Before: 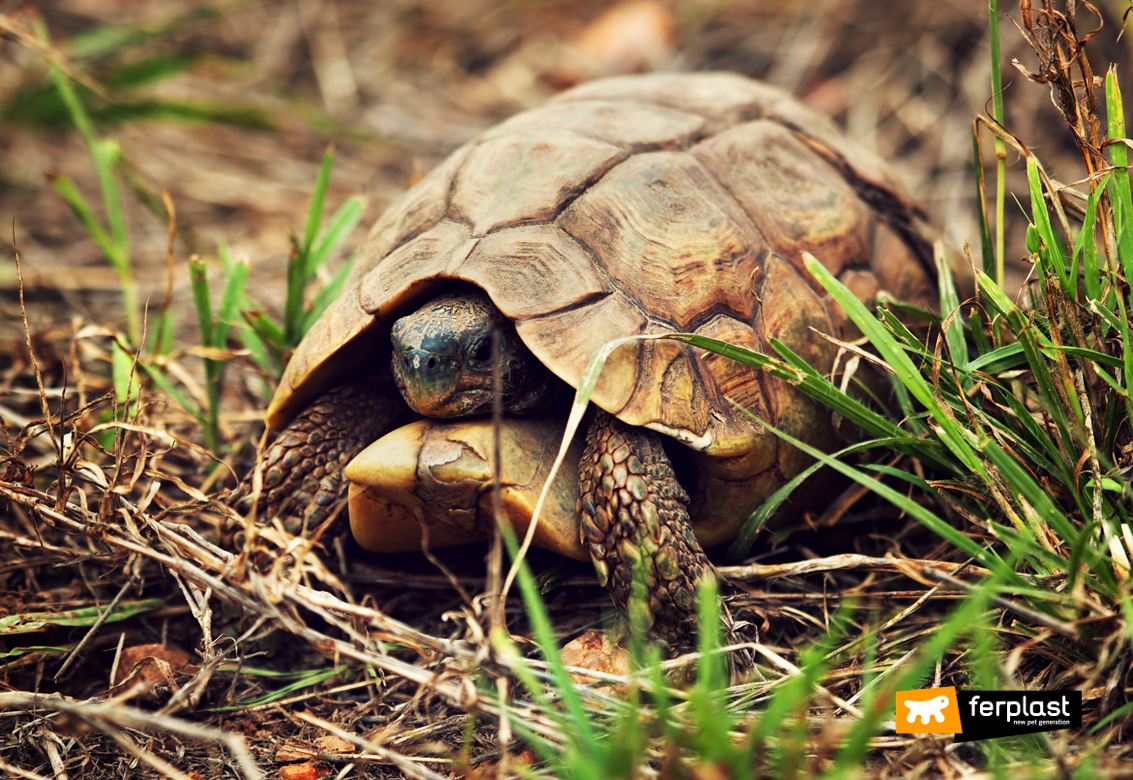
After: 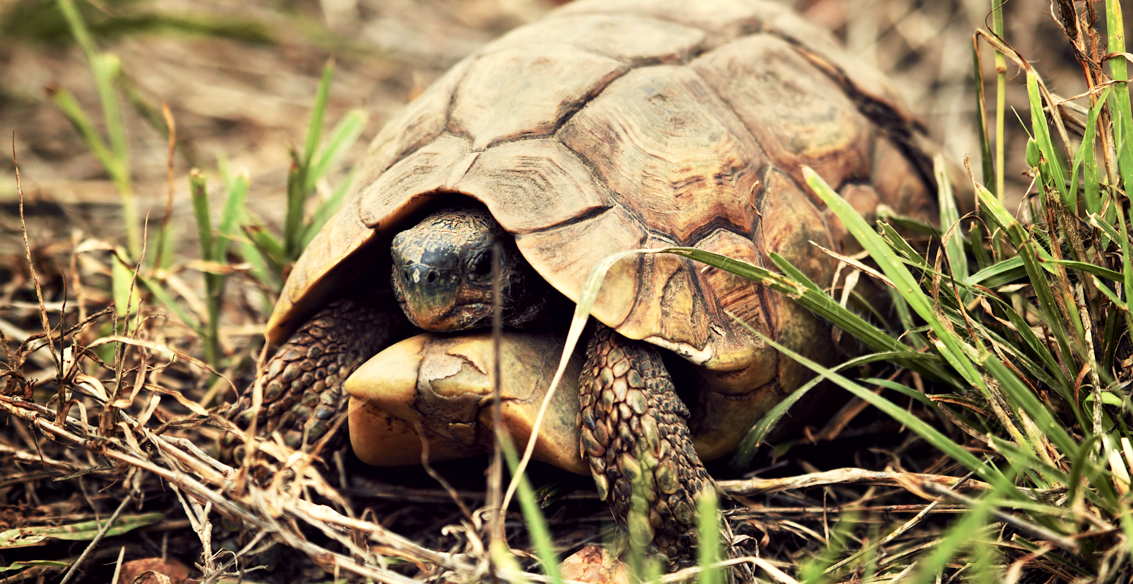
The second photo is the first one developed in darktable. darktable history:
crop: top 11.05%, bottom 13.958%
exposure: black level correction 0.002, exposure 0.147 EV, compensate highlight preservation false
tone curve: curves: ch0 [(0, 0) (0.765, 0.816) (1, 1)]; ch1 [(0, 0) (0.425, 0.464) (0.5, 0.5) (0.531, 0.522) (0.588, 0.575) (0.994, 0.939)]; ch2 [(0, 0) (0.398, 0.435) (0.455, 0.481) (0.501, 0.504) (0.529, 0.544) (0.584, 0.585) (1, 0.911)], color space Lab, independent channels, preserve colors none
